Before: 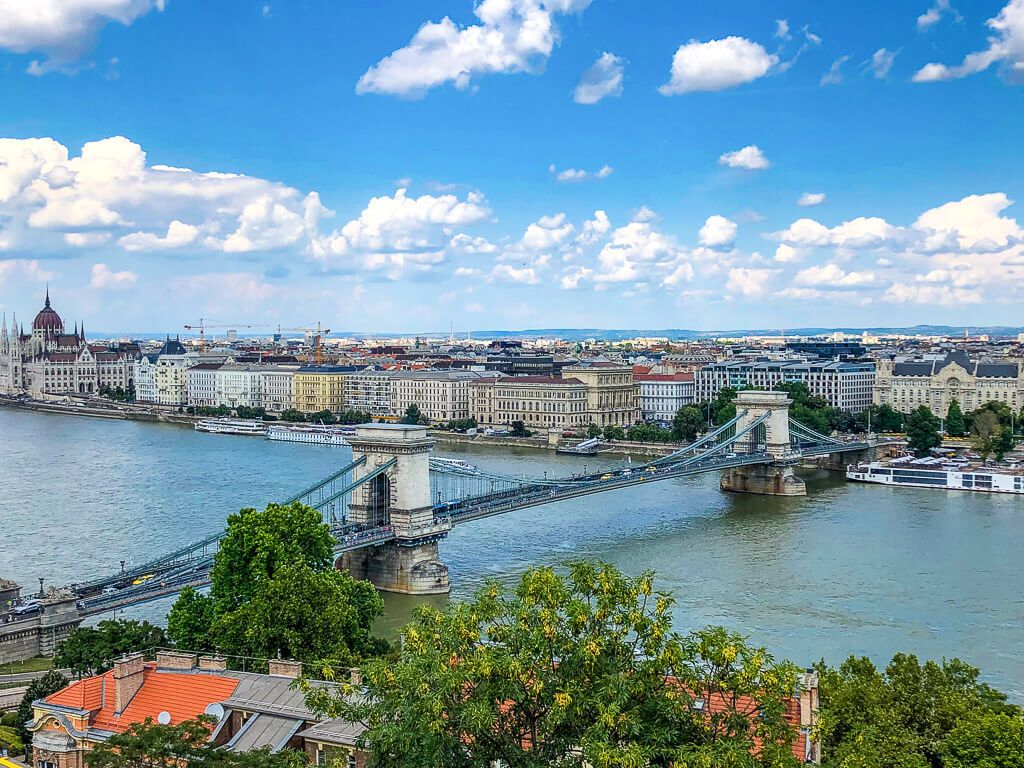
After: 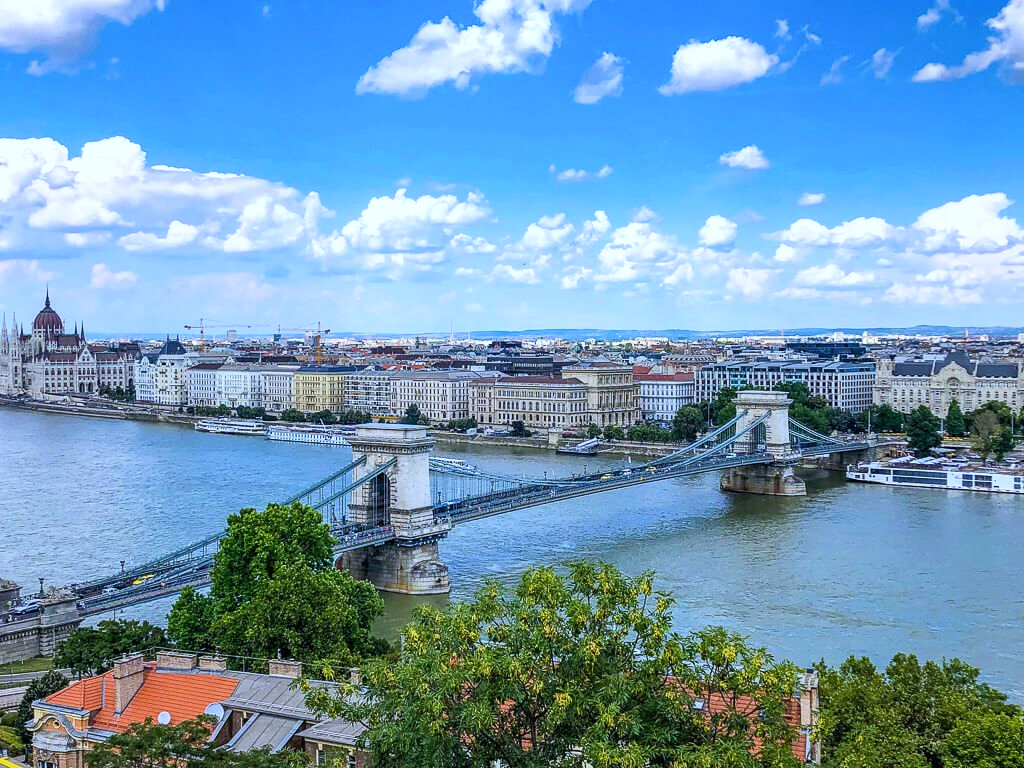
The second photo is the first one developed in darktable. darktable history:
white balance: red 0.948, green 1.02, blue 1.176
exposure: compensate exposure bias true, compensate highlight preservation false
